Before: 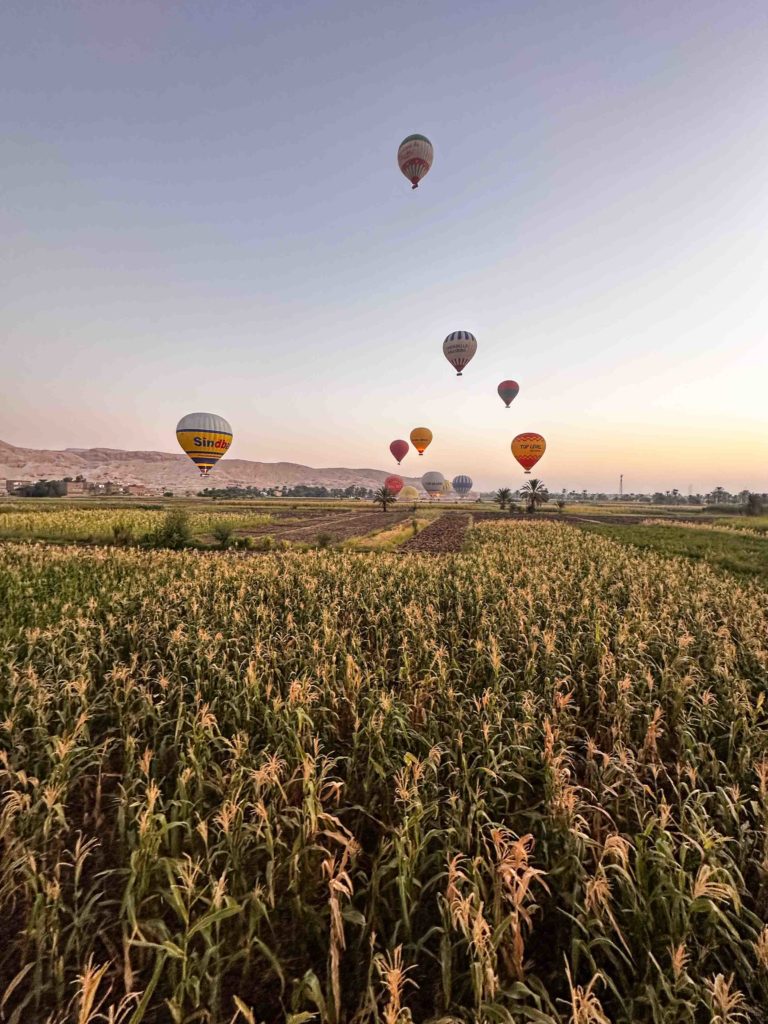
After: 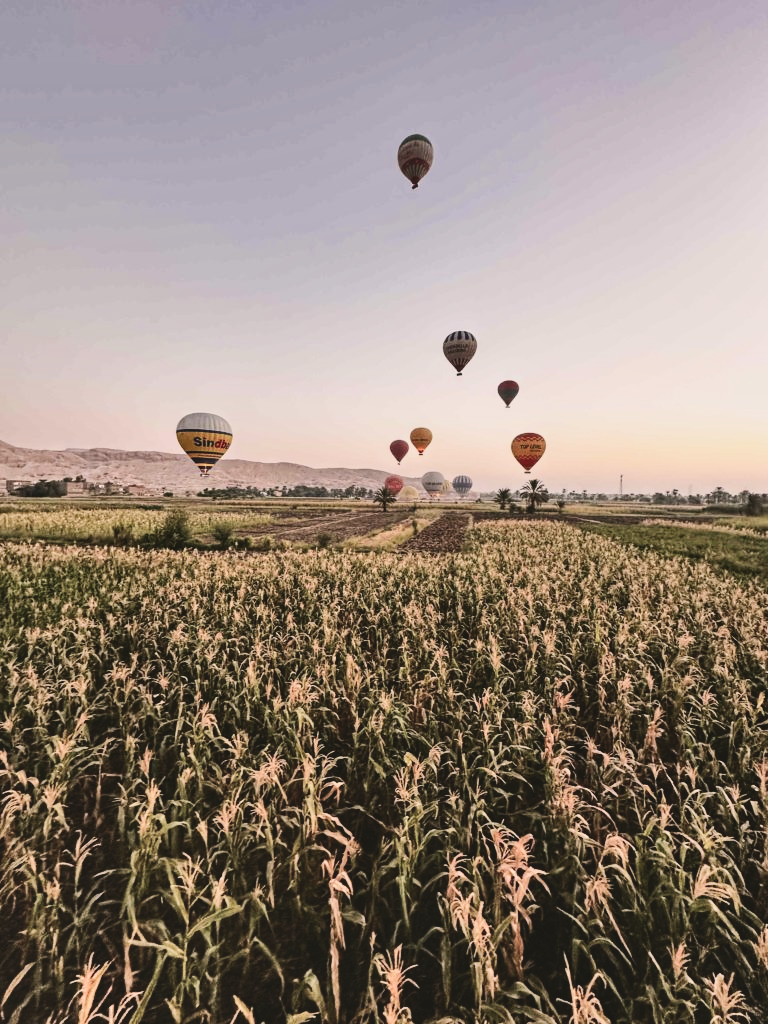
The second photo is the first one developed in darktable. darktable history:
color calibration: x 0.329, y 0.345, temperature 5633 K
color balance rgb: shadows lift › chroma 2%, shadows lift › hue 135.47°, highlights gain › chroma 2%, highlights gain › hue 291.01°, global offset › luminance 0.5%, perceptual saturation grading › global saturation -10.8%, perceptual saturation grading › highlights -26.83%, perceptual saturation grading › shadows 21.25%, perceptual brilliance grading › highlights 17.77%, perceptual brilliance grading › mid-tones 31.71%, perceptual brilliance grading › shadows -31.01%, global vibrance 24.91%
exposure: black level correction -0.03, compensate highlight preservation false
contrast brightness saturation: contrast 0.28
shadows and highlights: soften with gaussian
filmic rgb: black relative exposure -6.59 EV, white relative exposure 4.71 EV, hardness 3.13, contrast 0.805
